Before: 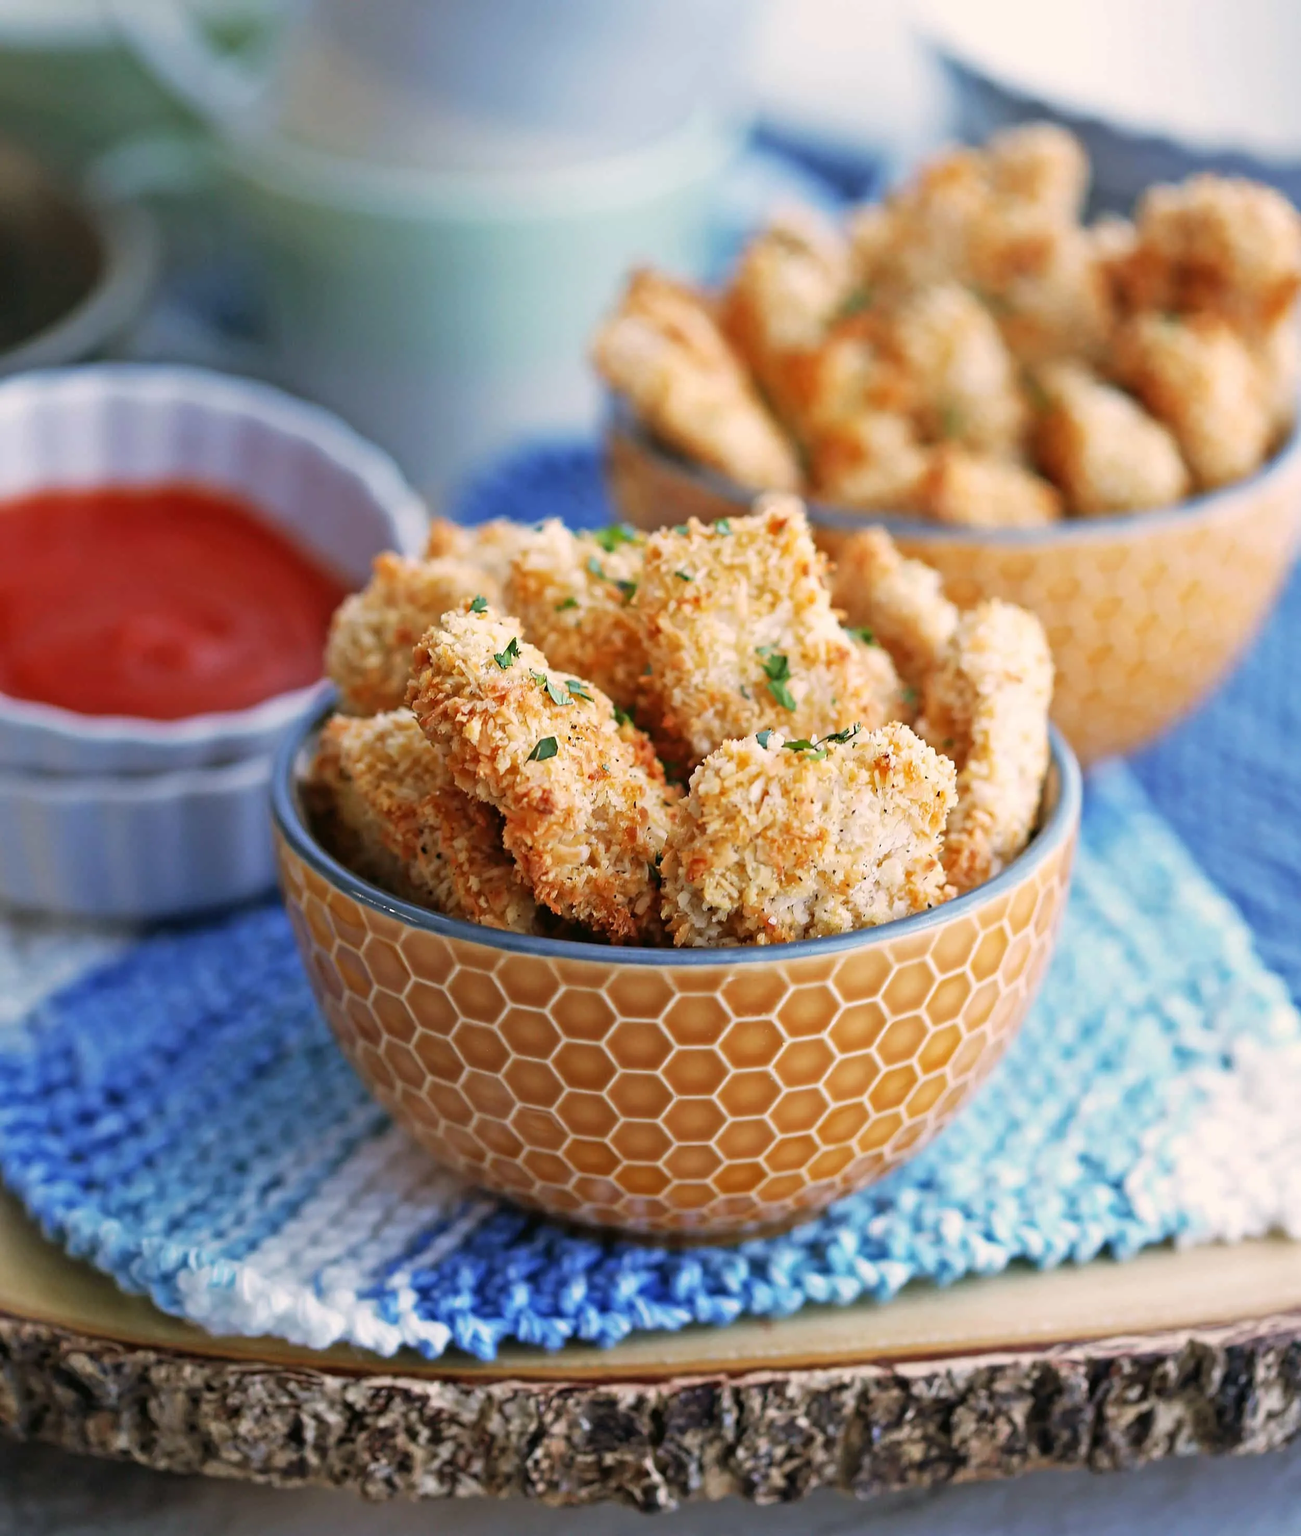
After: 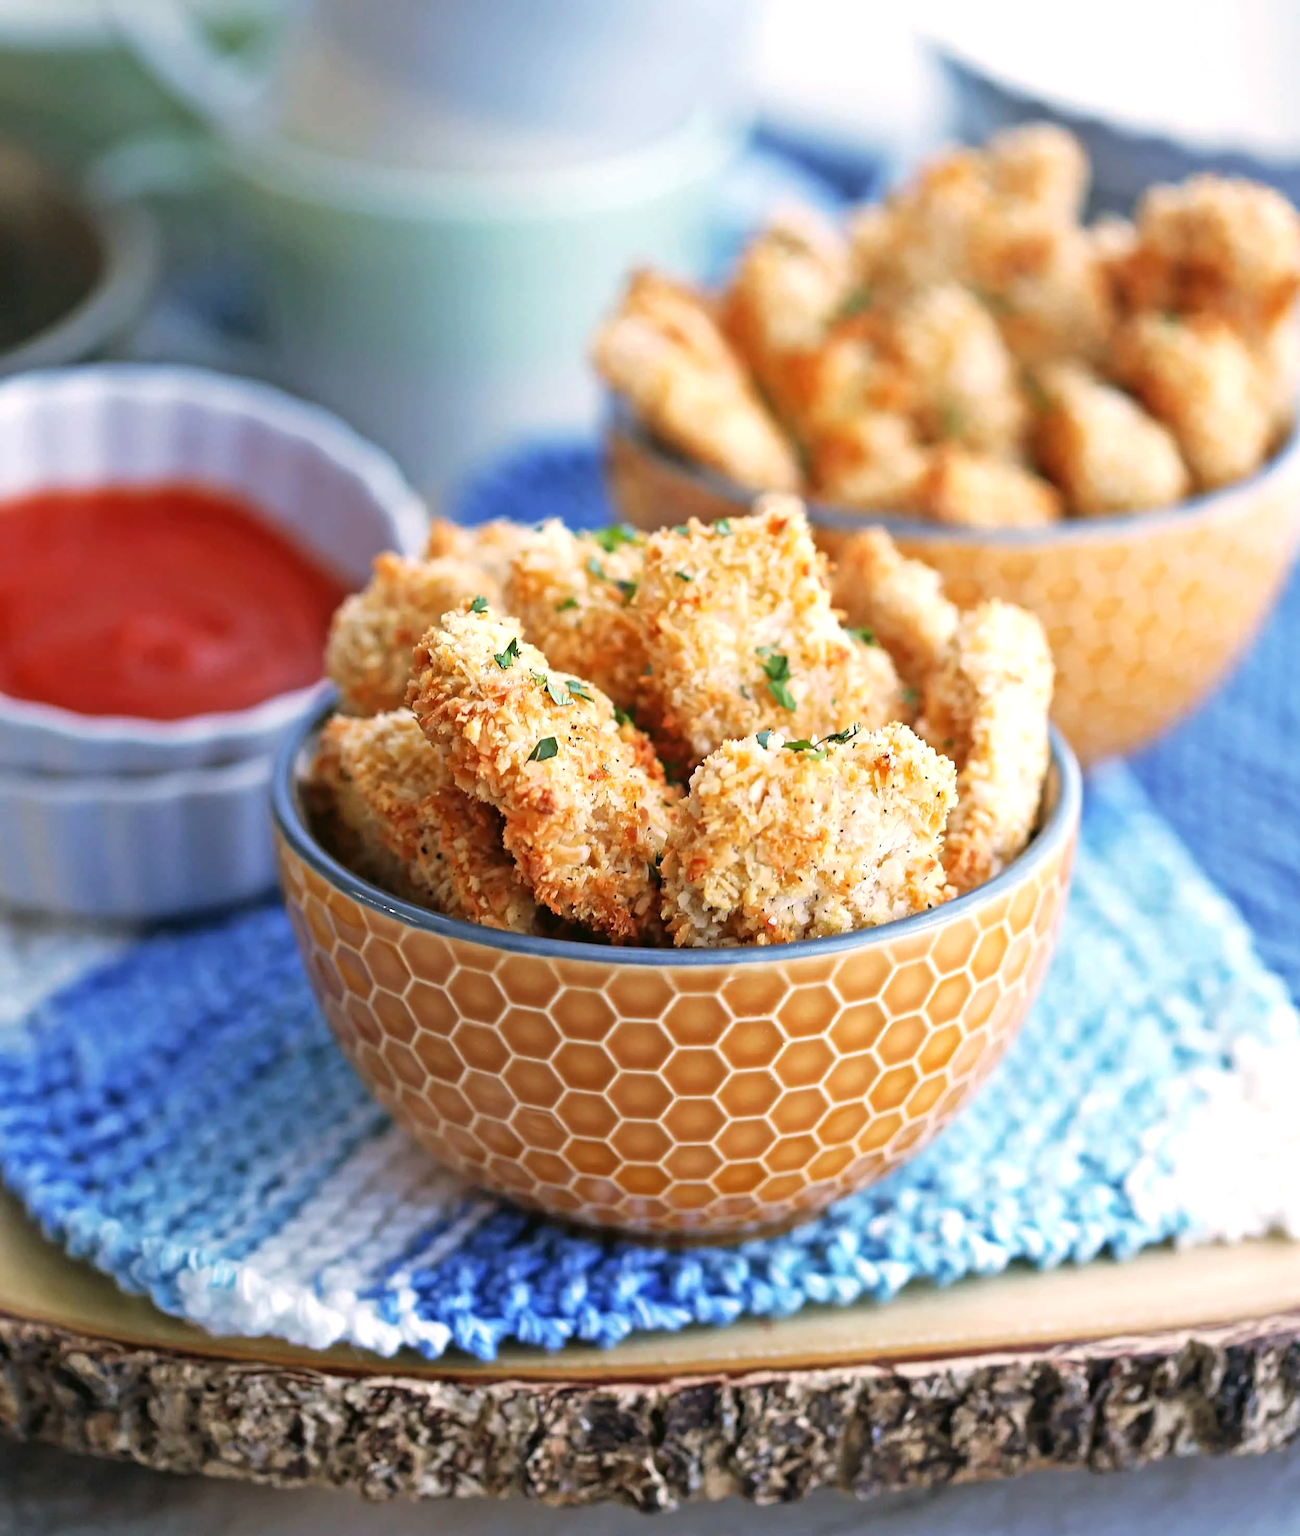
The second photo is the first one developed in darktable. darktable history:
exposure: exposure 0.351 EV, compensate highlight preservation false
